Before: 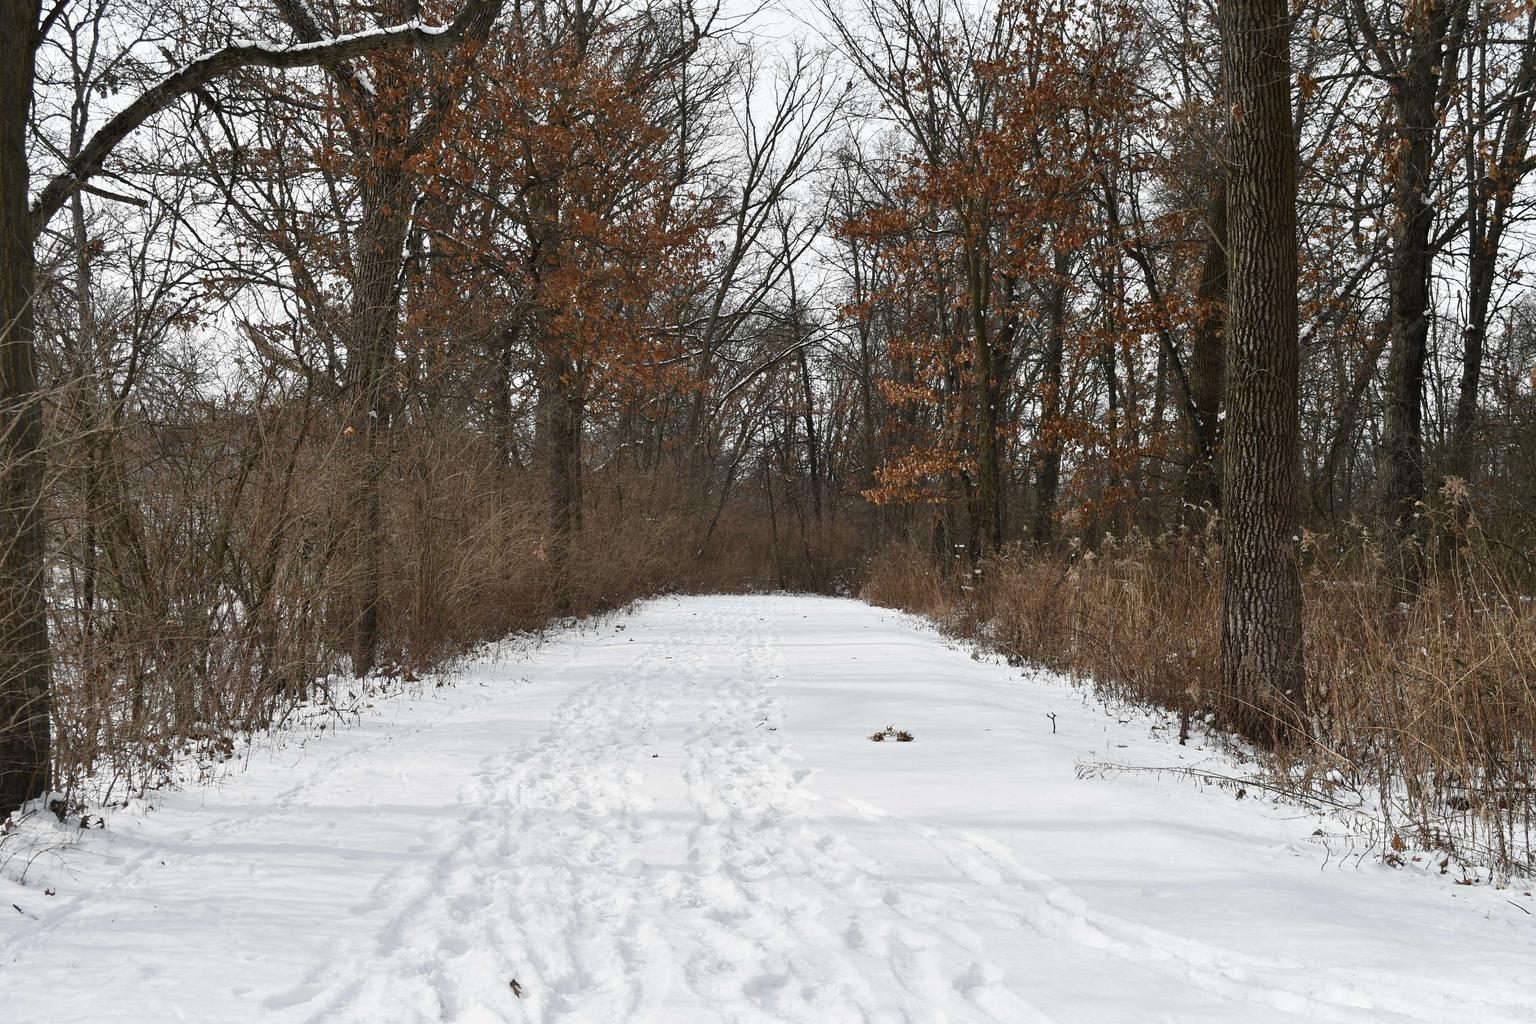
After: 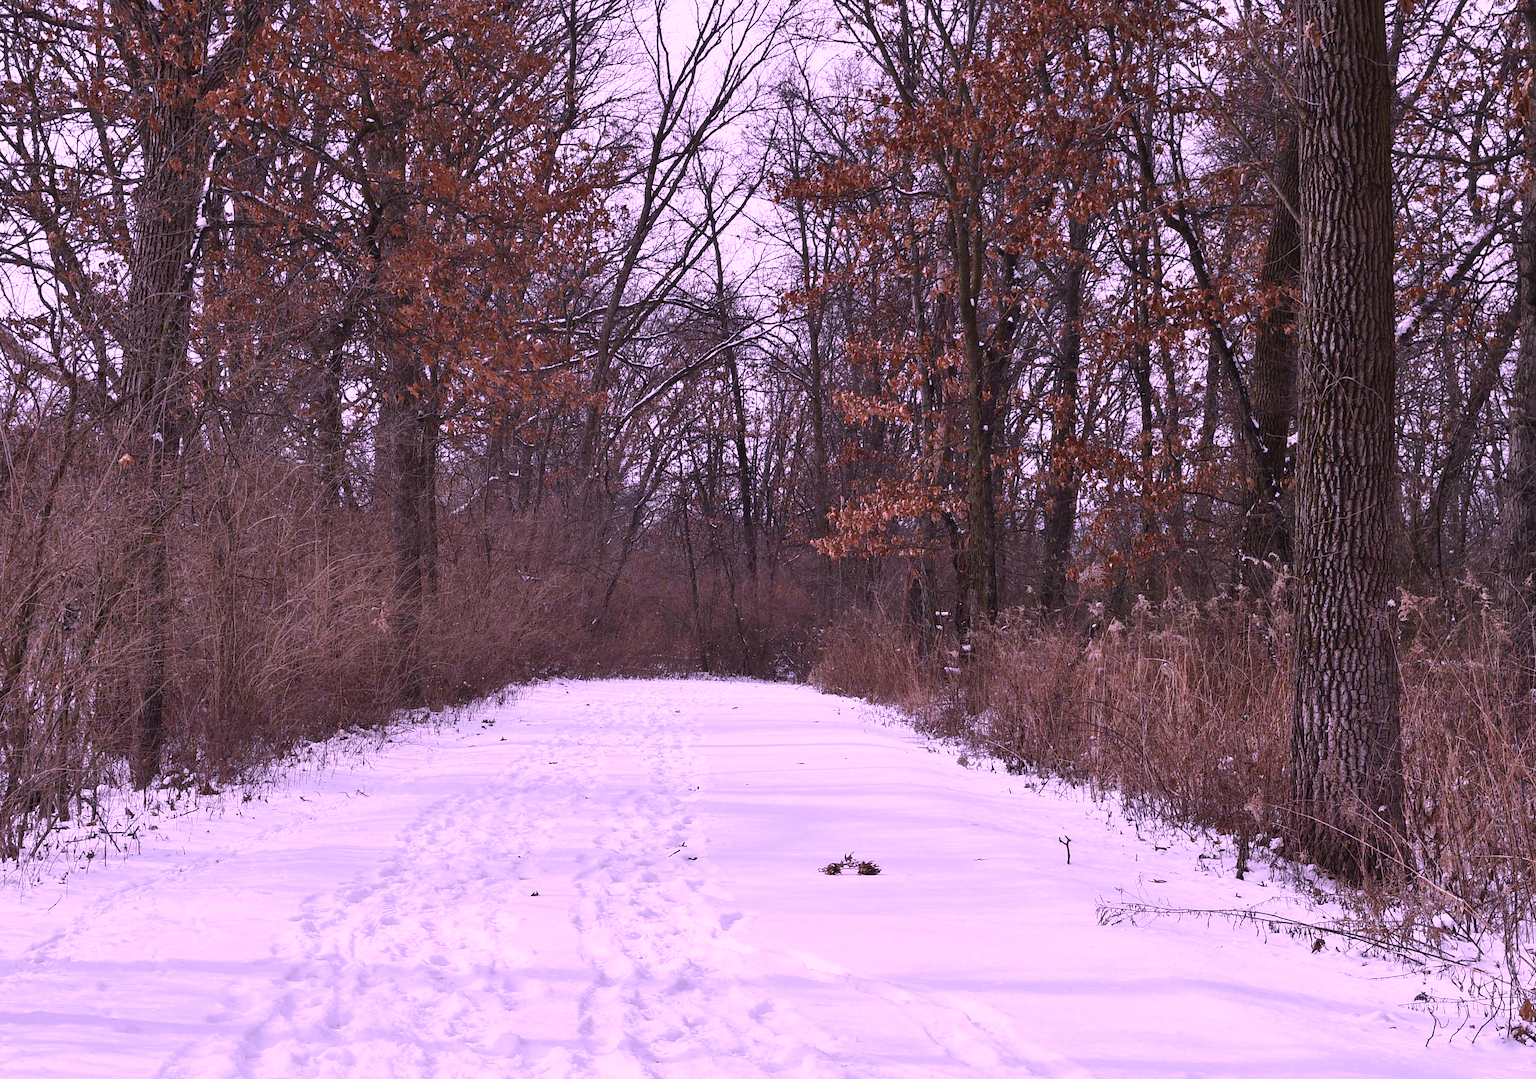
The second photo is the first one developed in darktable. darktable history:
crop: left 16.633%, top 8.576%, right 8.582%, bottom 12.542%
color calibration: output R [1.107, -0.012, -0.003, 0], output B [0, 0, 1.308, 0], illuminant as shot in camera, x 0.365, y 0.378, temperature 4423.86 K
shadows and highlights: shadows 29.28, highlights -29.36, low approximation 0.01, soften with gaussian
